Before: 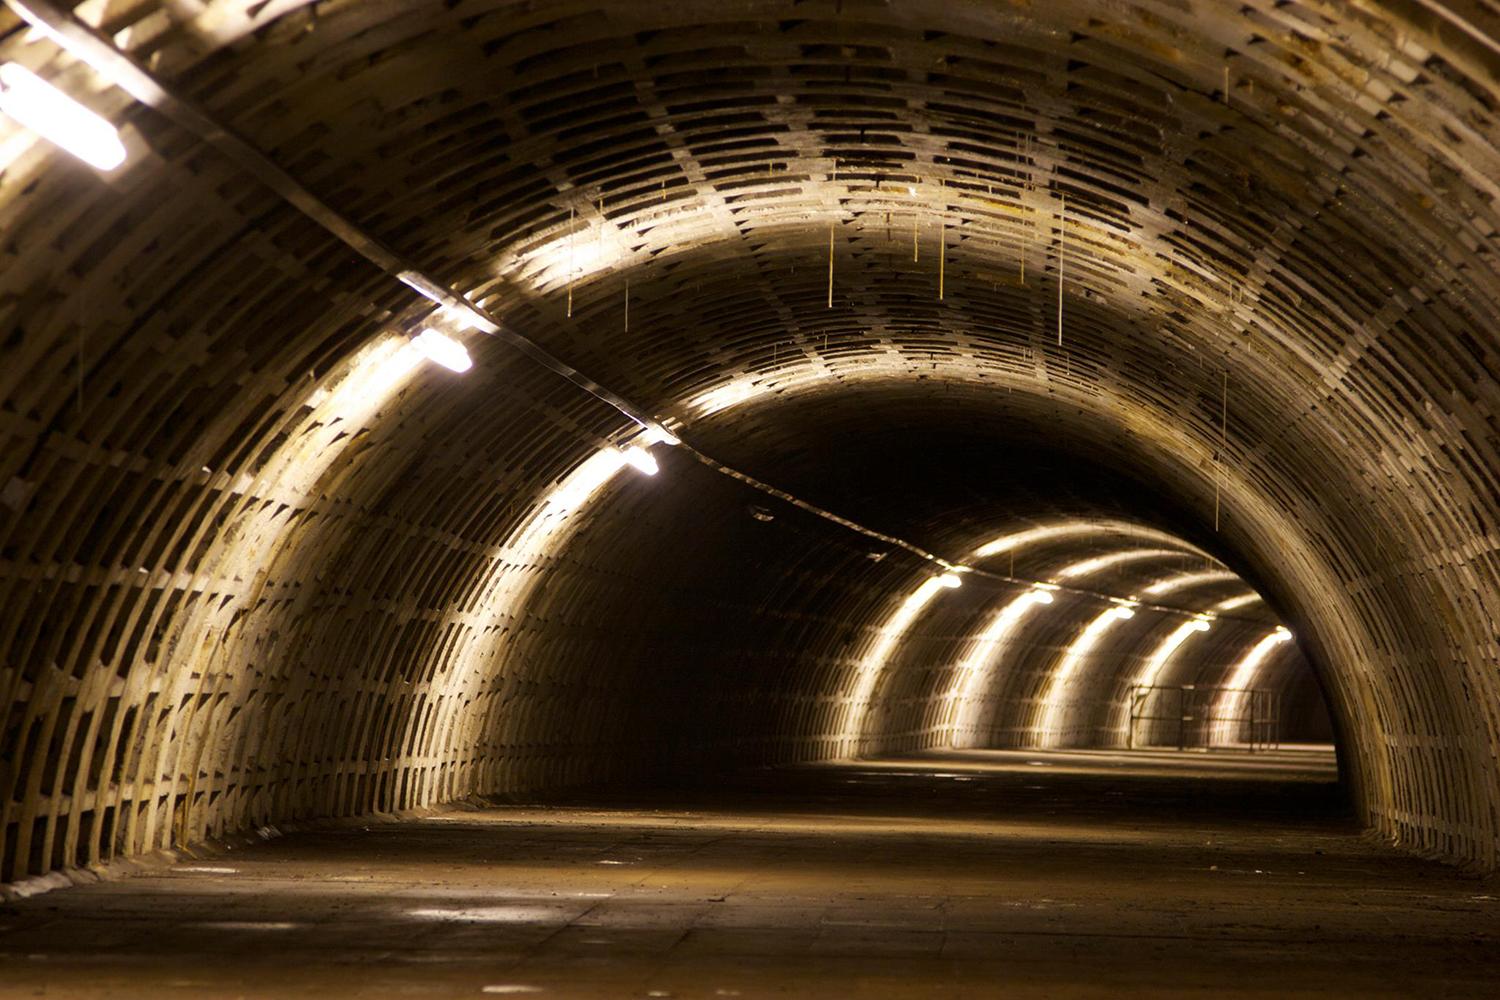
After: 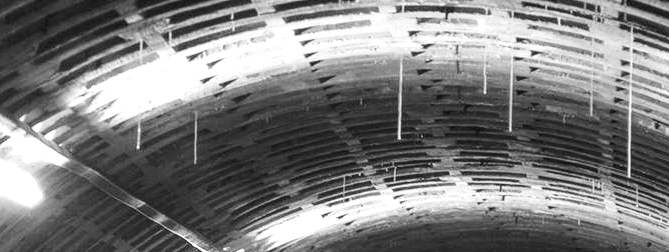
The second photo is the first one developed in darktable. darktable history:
color zones: curves: ch0 [(0, 0.613) (0.01, 0.613) (0.245, 0.448) (0.498, 0.529) (0.642, 0.665) (0.879, 0.777) (0.99, 0.613)]; ch1 [(0, 0) (0.143, 0) (0.286, 0) (0.429, 0) (0.571, 0) (0.714, 0) (0.857, 0)]
crop: left 28.763%, top 16.808%, right 26.599%, bottom 57.947%
color balance rgb: shadows lift › chroma 2.058%, shadows lift › hue 220.68°, power › hue 325.8°, highlights gain › chroma 1.031%, highlights gain › hue 69.98°, perceptual saturation grading › global saturation 30.693%
exposure: exposure 0.776 EV, compensate exposure bias true, compensate highlight preservation false
shadows and highlights: soften with gaussian
local contrast: detail 130%
base curve: curves: ch0 [(0, 0.007) (0.028, 0.063) (0.121, 0.311) (0.46, 0.743) (0.859, 0.957) (1, 1)], preserve colors none
